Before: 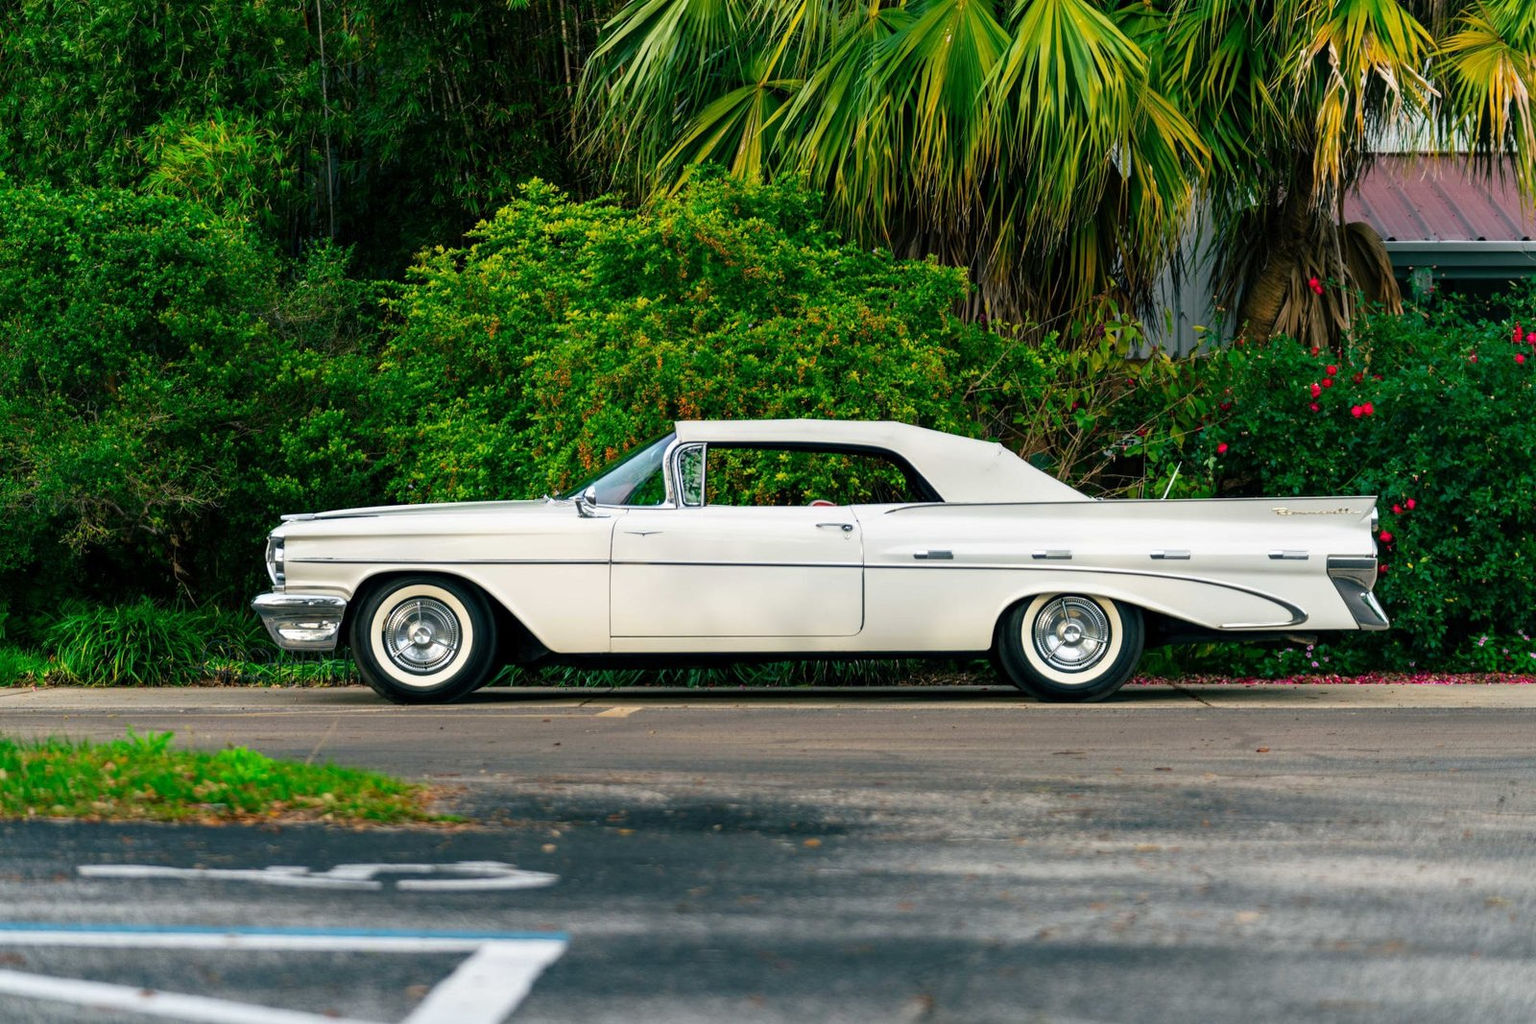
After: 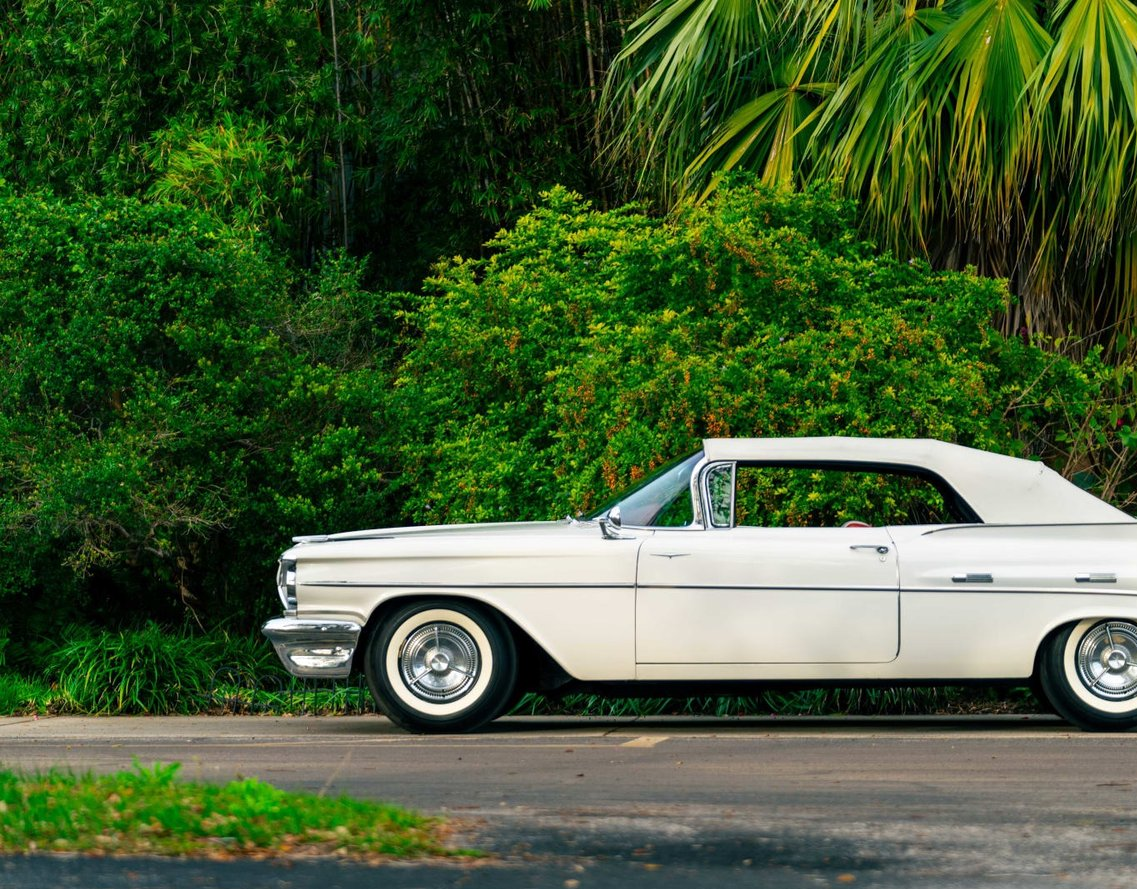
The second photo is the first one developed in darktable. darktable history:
tone equalizer: on, module defaults
crop: right 28.885%, bottom 16.626%
